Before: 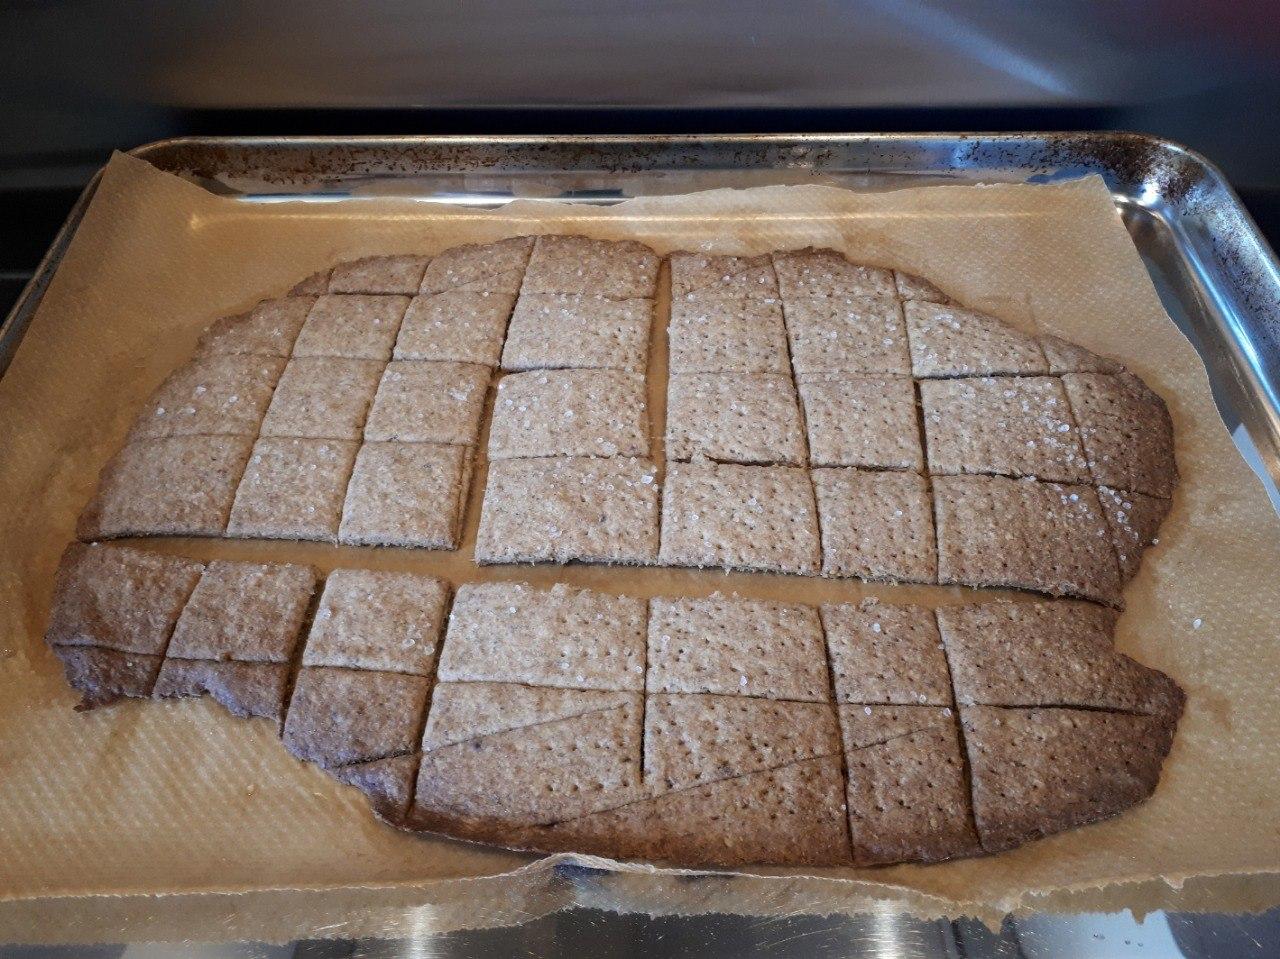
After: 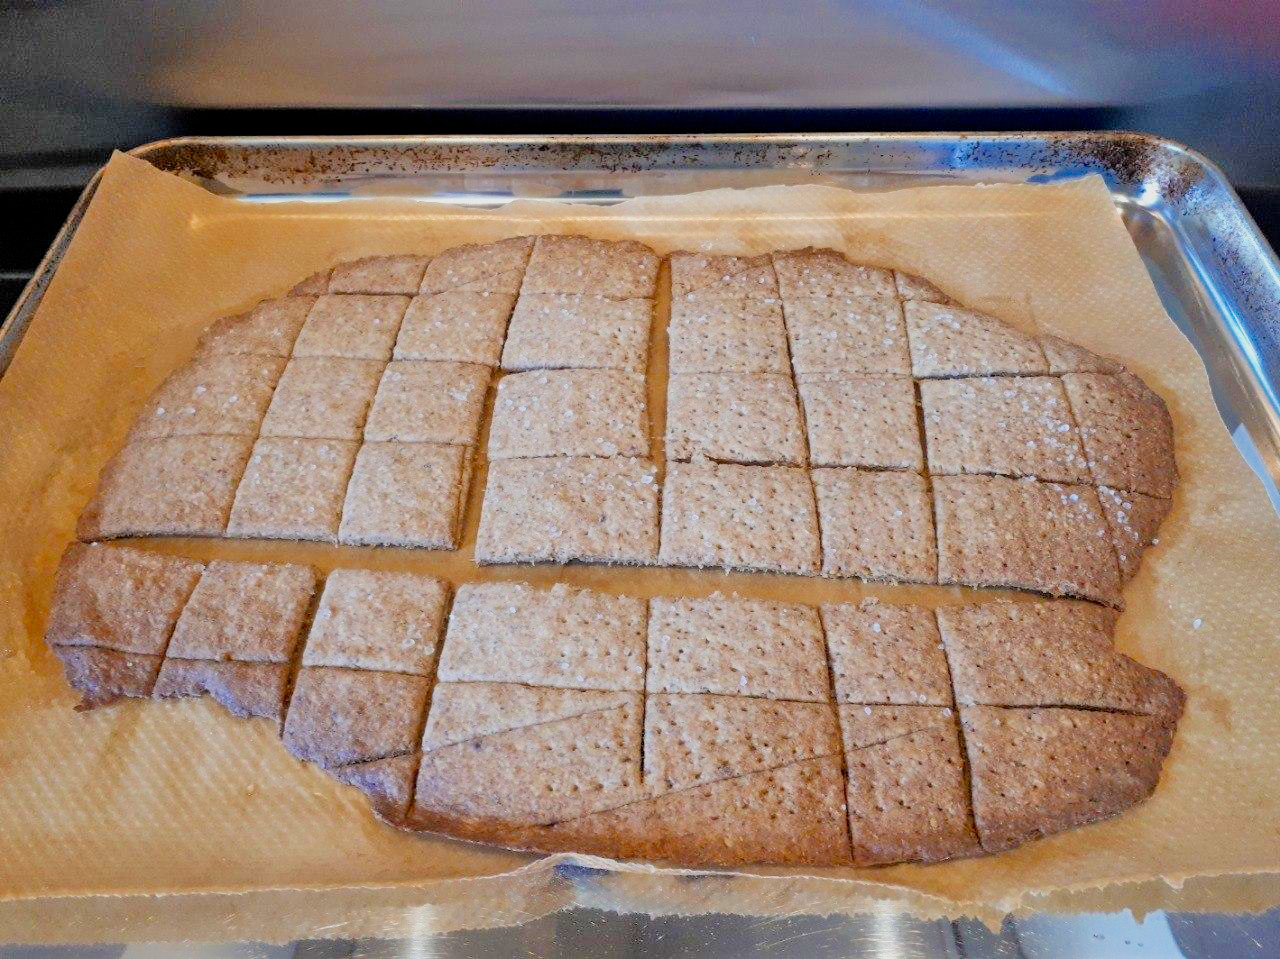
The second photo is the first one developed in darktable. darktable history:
shadows and highlights: shadows 60, soften with gaussian
tone equalizer: -8 EV 0.001 EV, -7 EV -0.004 EV, -6 EV 0.009 EV, -5 EV 0.032 EV, -4 EV 0.276 EV, -3 EV 0.644 EV, -2 EV 0.584 EV, -1 EV 0.187 EV, +0 EV 0.024 EV
exposure: black level correction 0, exposure 1 EV, compensate highlight preservation false
filmic rgb: black relative exposure -8.79 EV, white relative exposure 4.98 EV, threshold 6 EV, target black luminance 0%, hardness 3.77, latitude 66.34%, contrast 0.822, highlights saturation mix 10%, shadows ↔ highlights balance 20%, add noise in highlights 0.1, color science v4 (2020), iterations of high-quality reconstruction 0, type of noise poissonian, enable highlight reconstruction true
